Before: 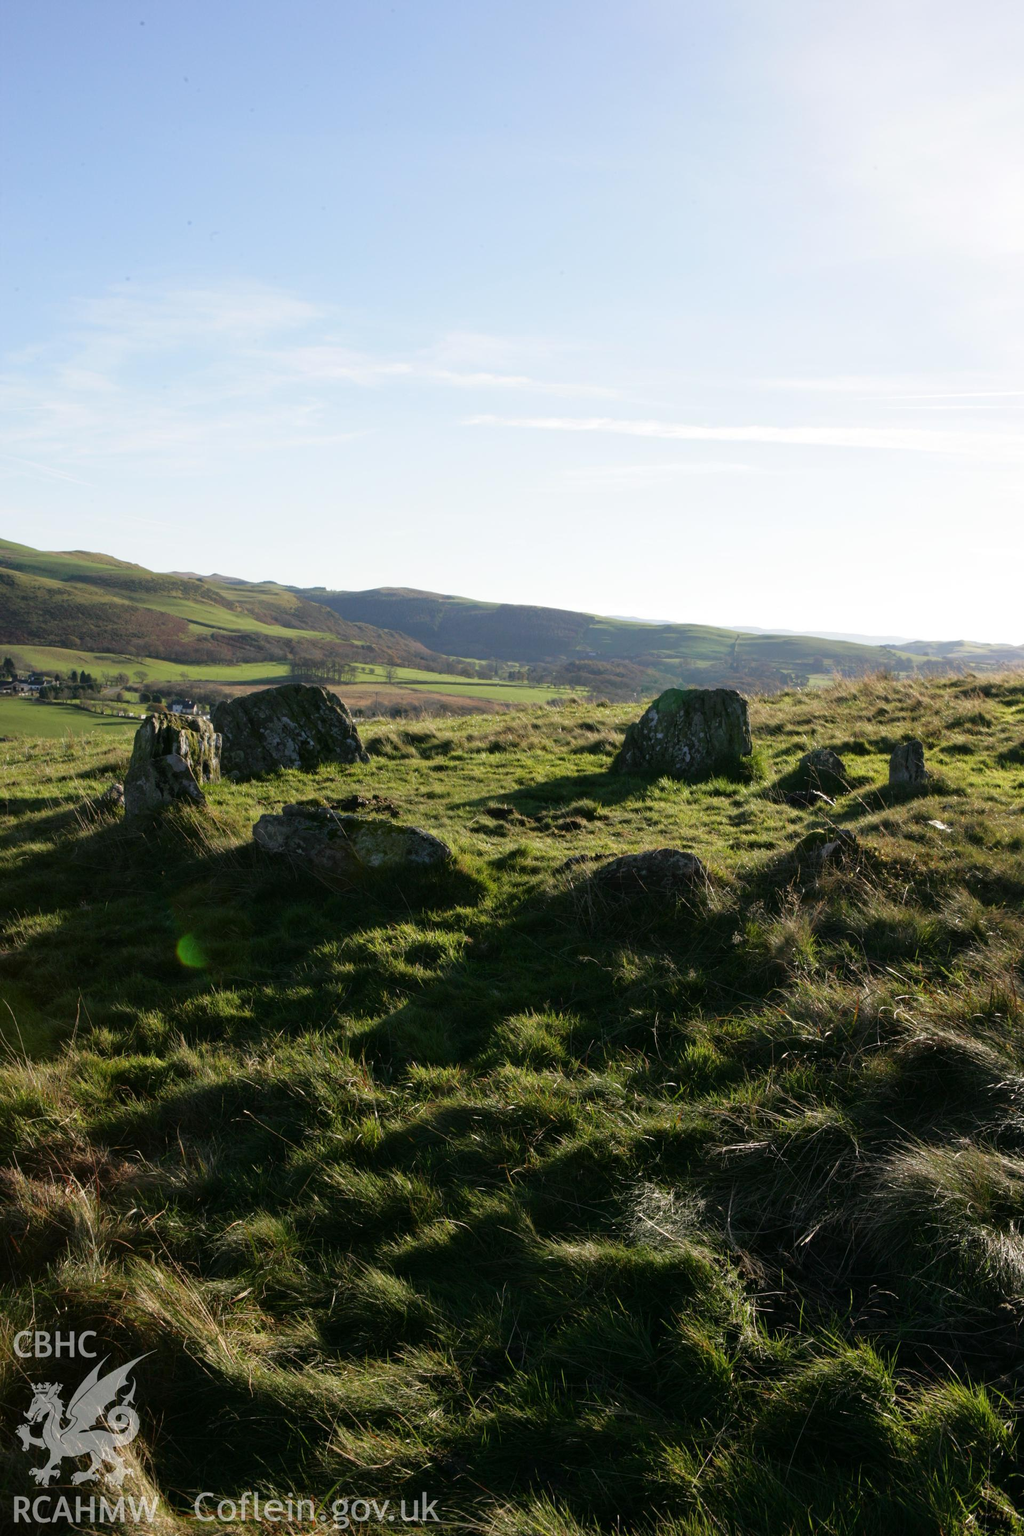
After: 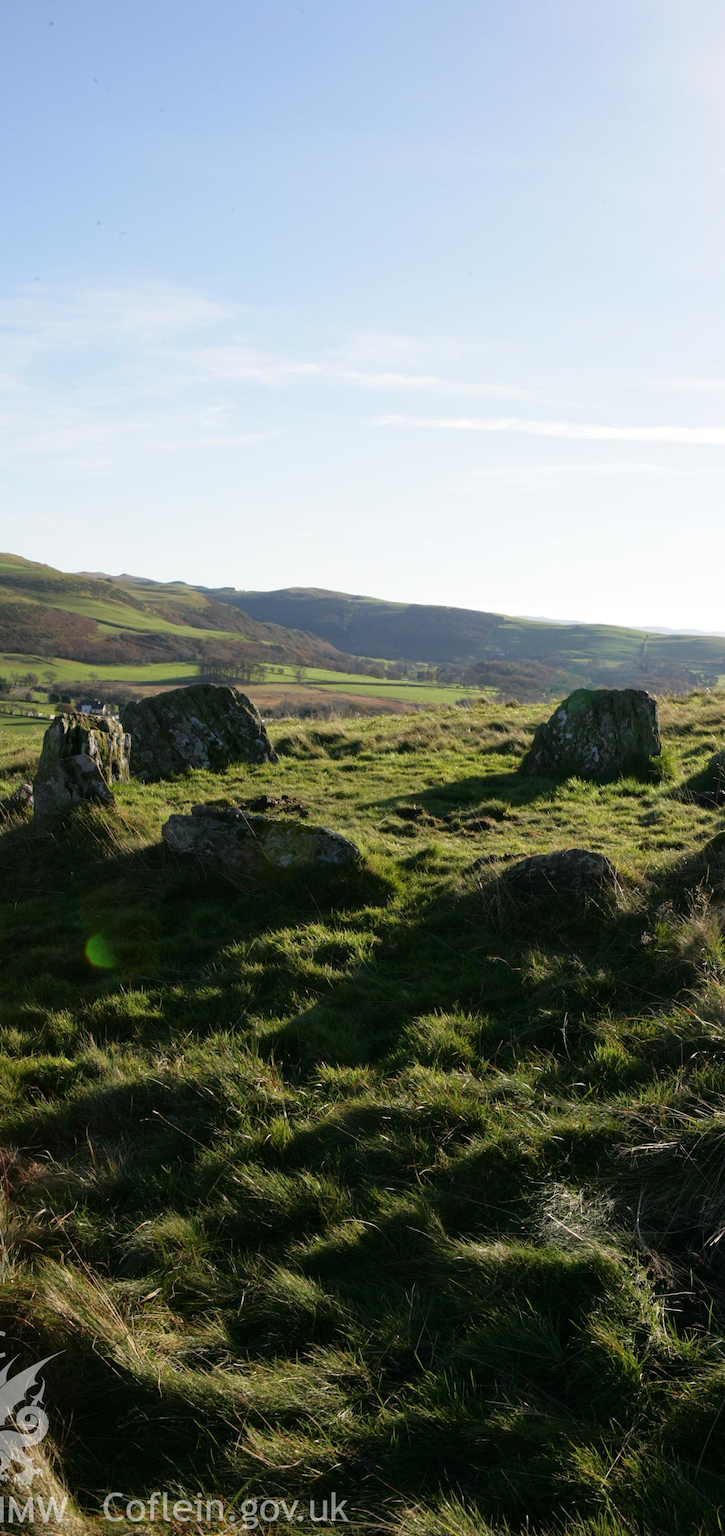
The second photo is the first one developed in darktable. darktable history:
crop and rotate: left 8.946%, right 20.145%
